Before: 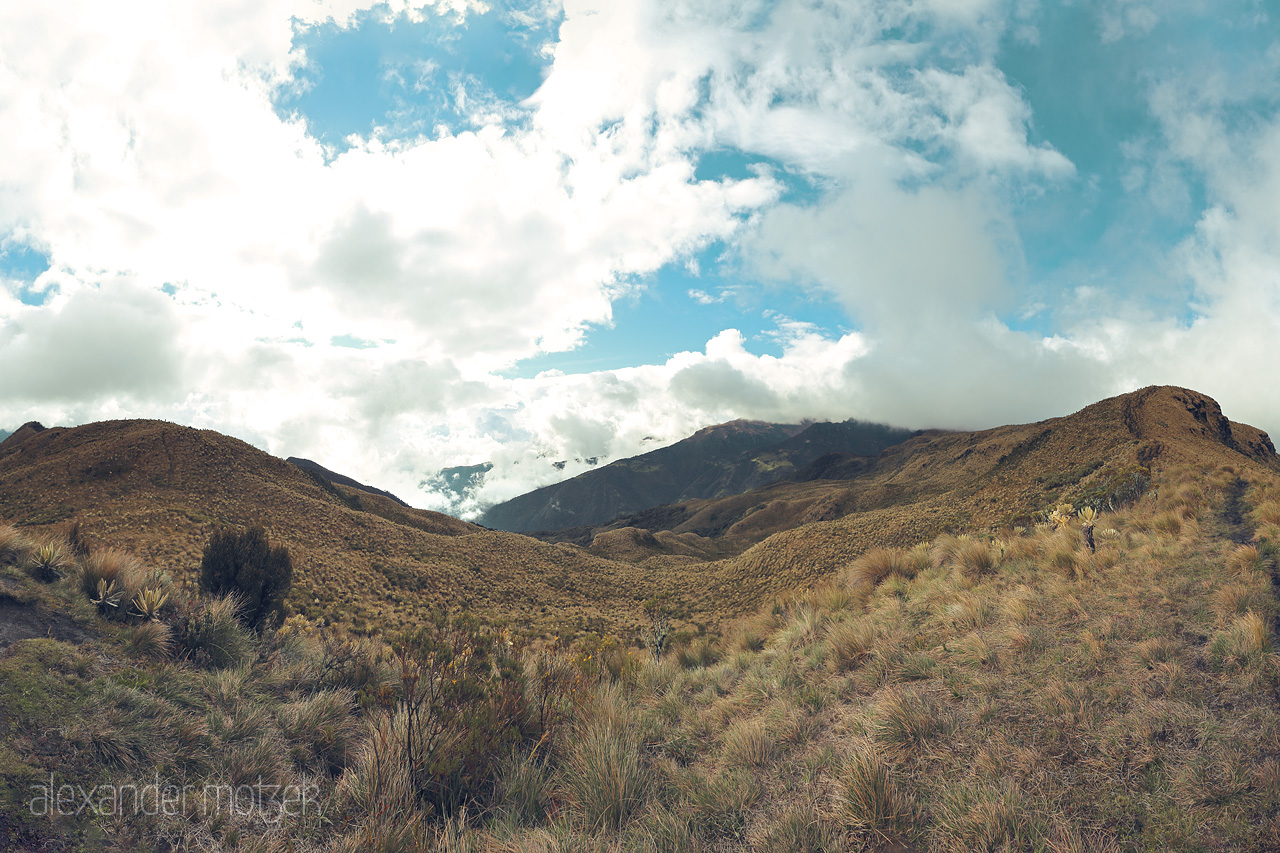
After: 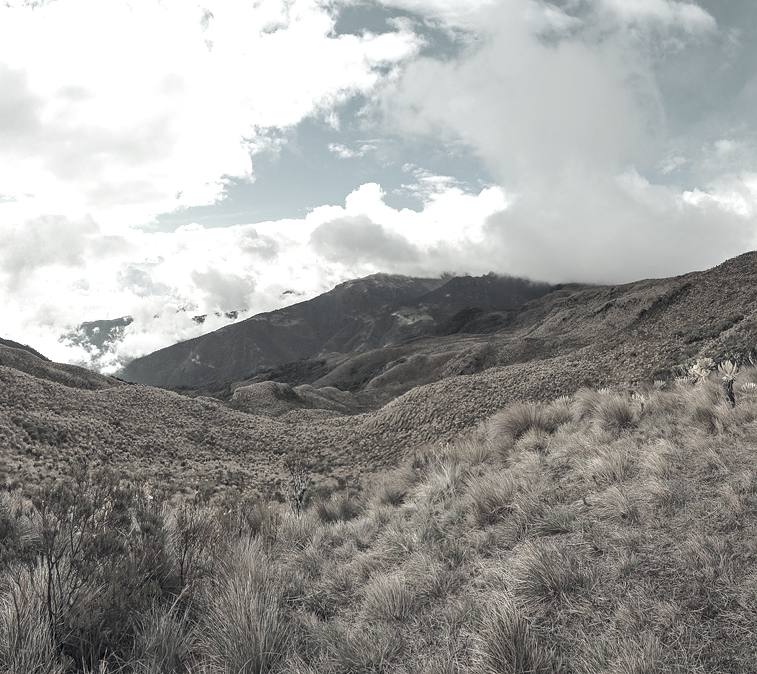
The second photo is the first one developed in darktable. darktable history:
local contrast: on, module defaults
crop and rotate: left 28.149%, top 17.232%, right 12.641%, bottom 3.639%
exposure: exposure 0.153 EV, compensate highlight preservation false
color correction: highlights b* -0.009, saturation 0.229
